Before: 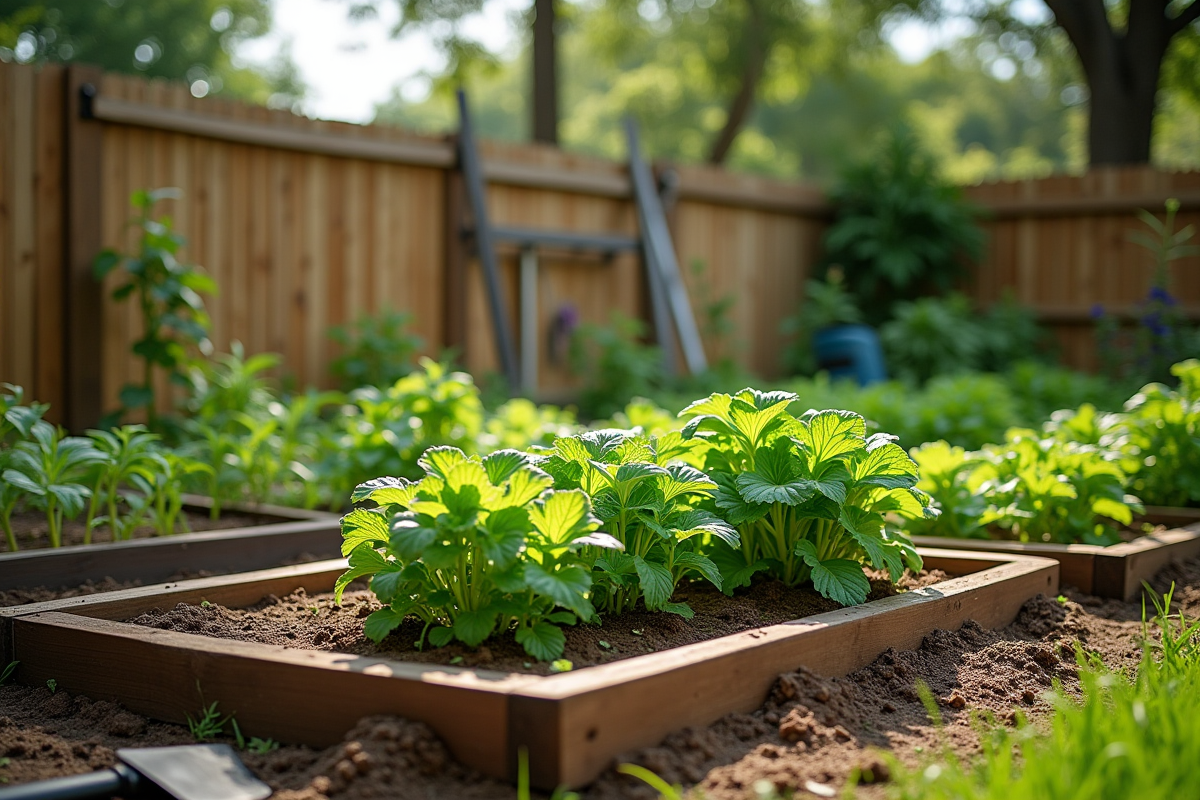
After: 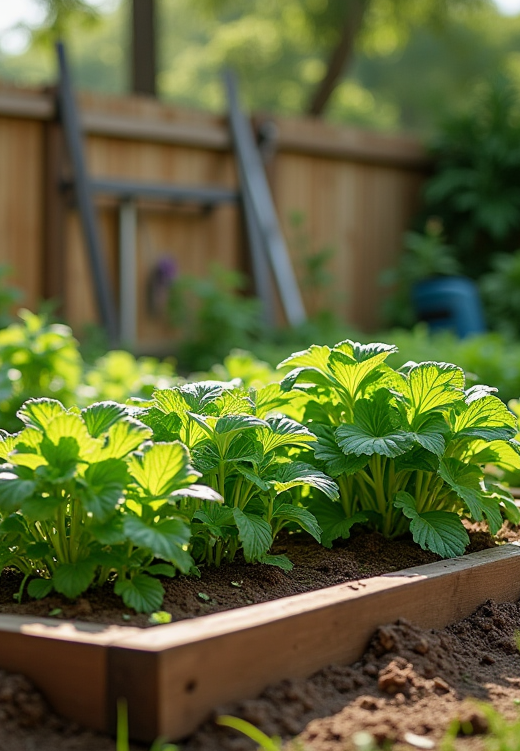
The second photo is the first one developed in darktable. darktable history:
exposure: exposure -0.064 EV, compensate highlight preservation false
crop: left 33.452%, top 6.025%, right 23.155%
